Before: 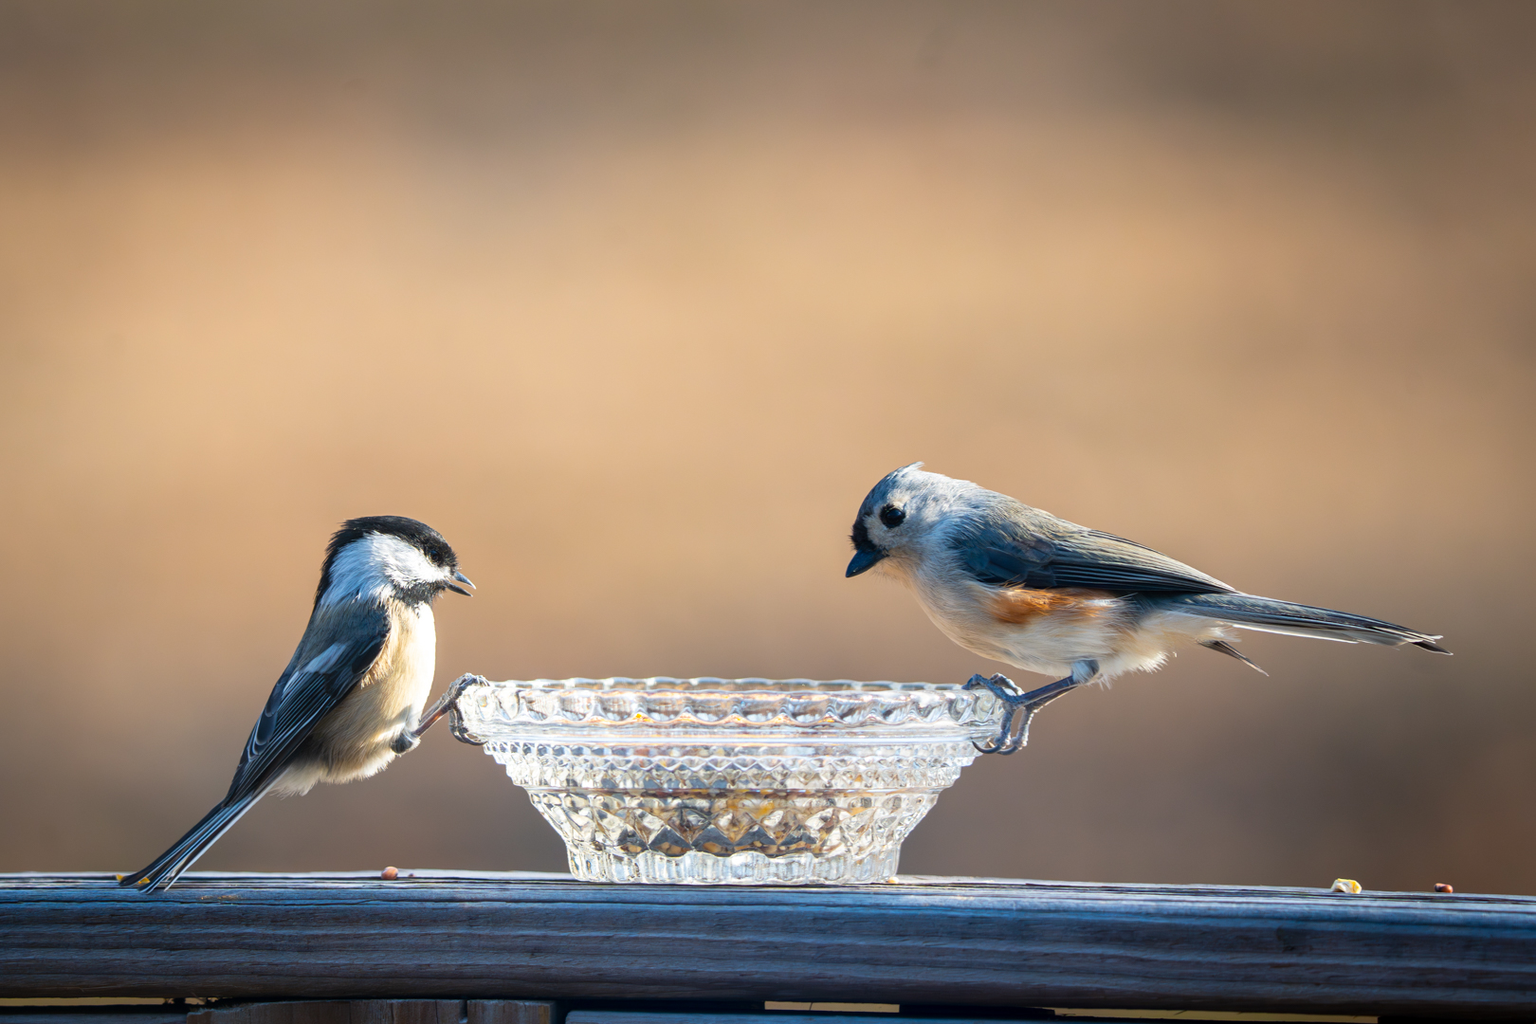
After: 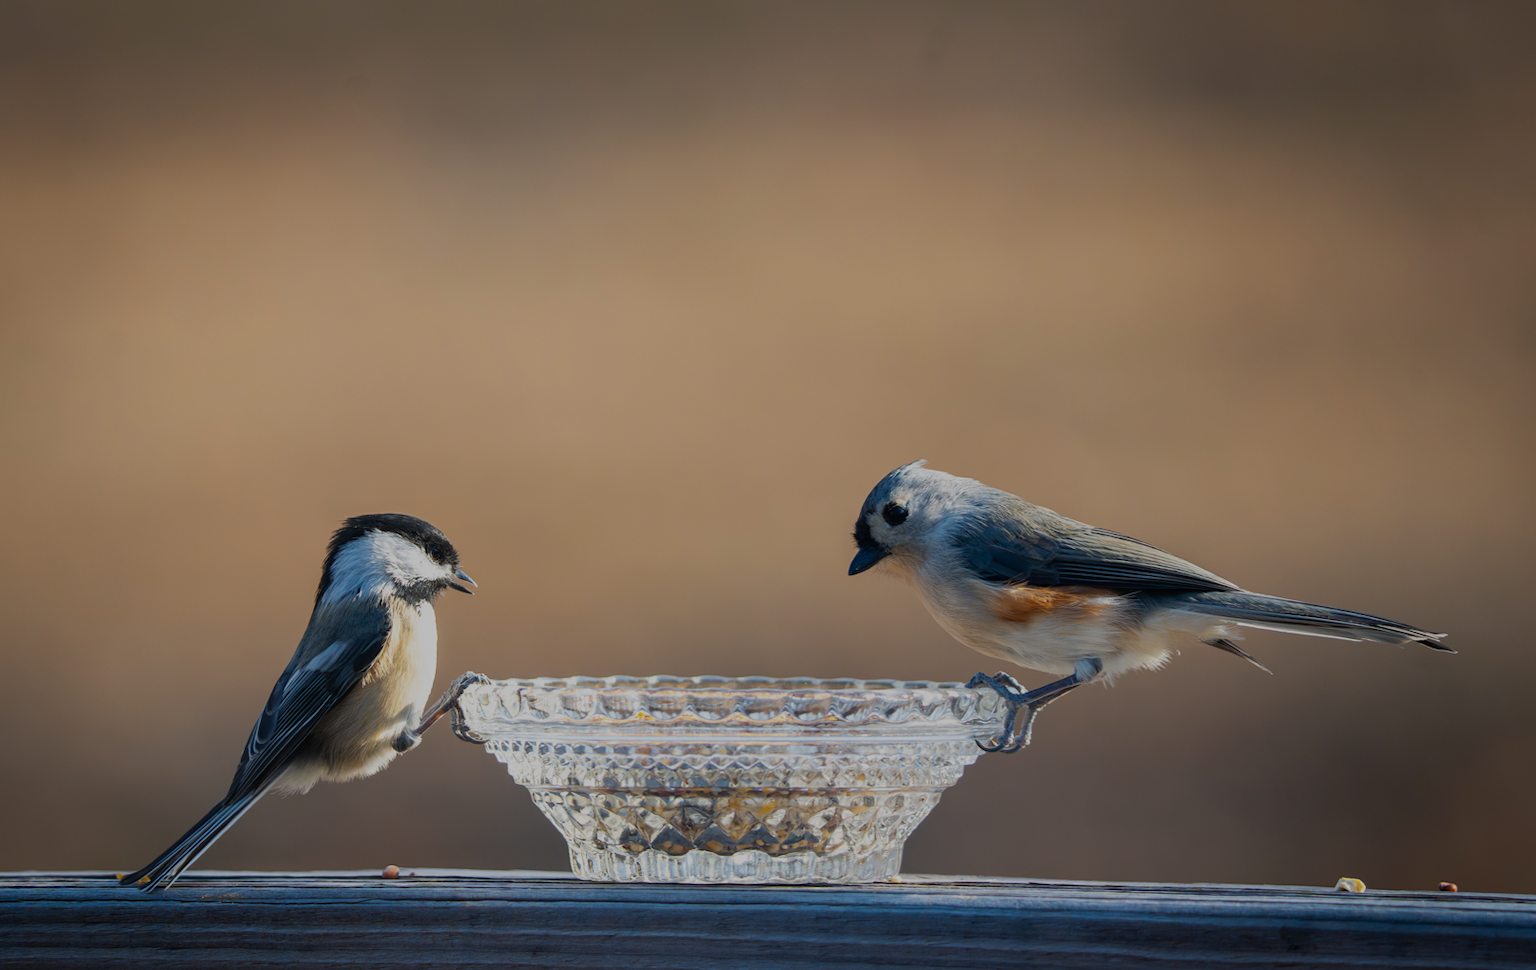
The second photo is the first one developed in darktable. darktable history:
exposure: exposure -1 EV, compensate highlight preservation false
crop: top 0.448%, right 0.264%, bottom 5.045%
